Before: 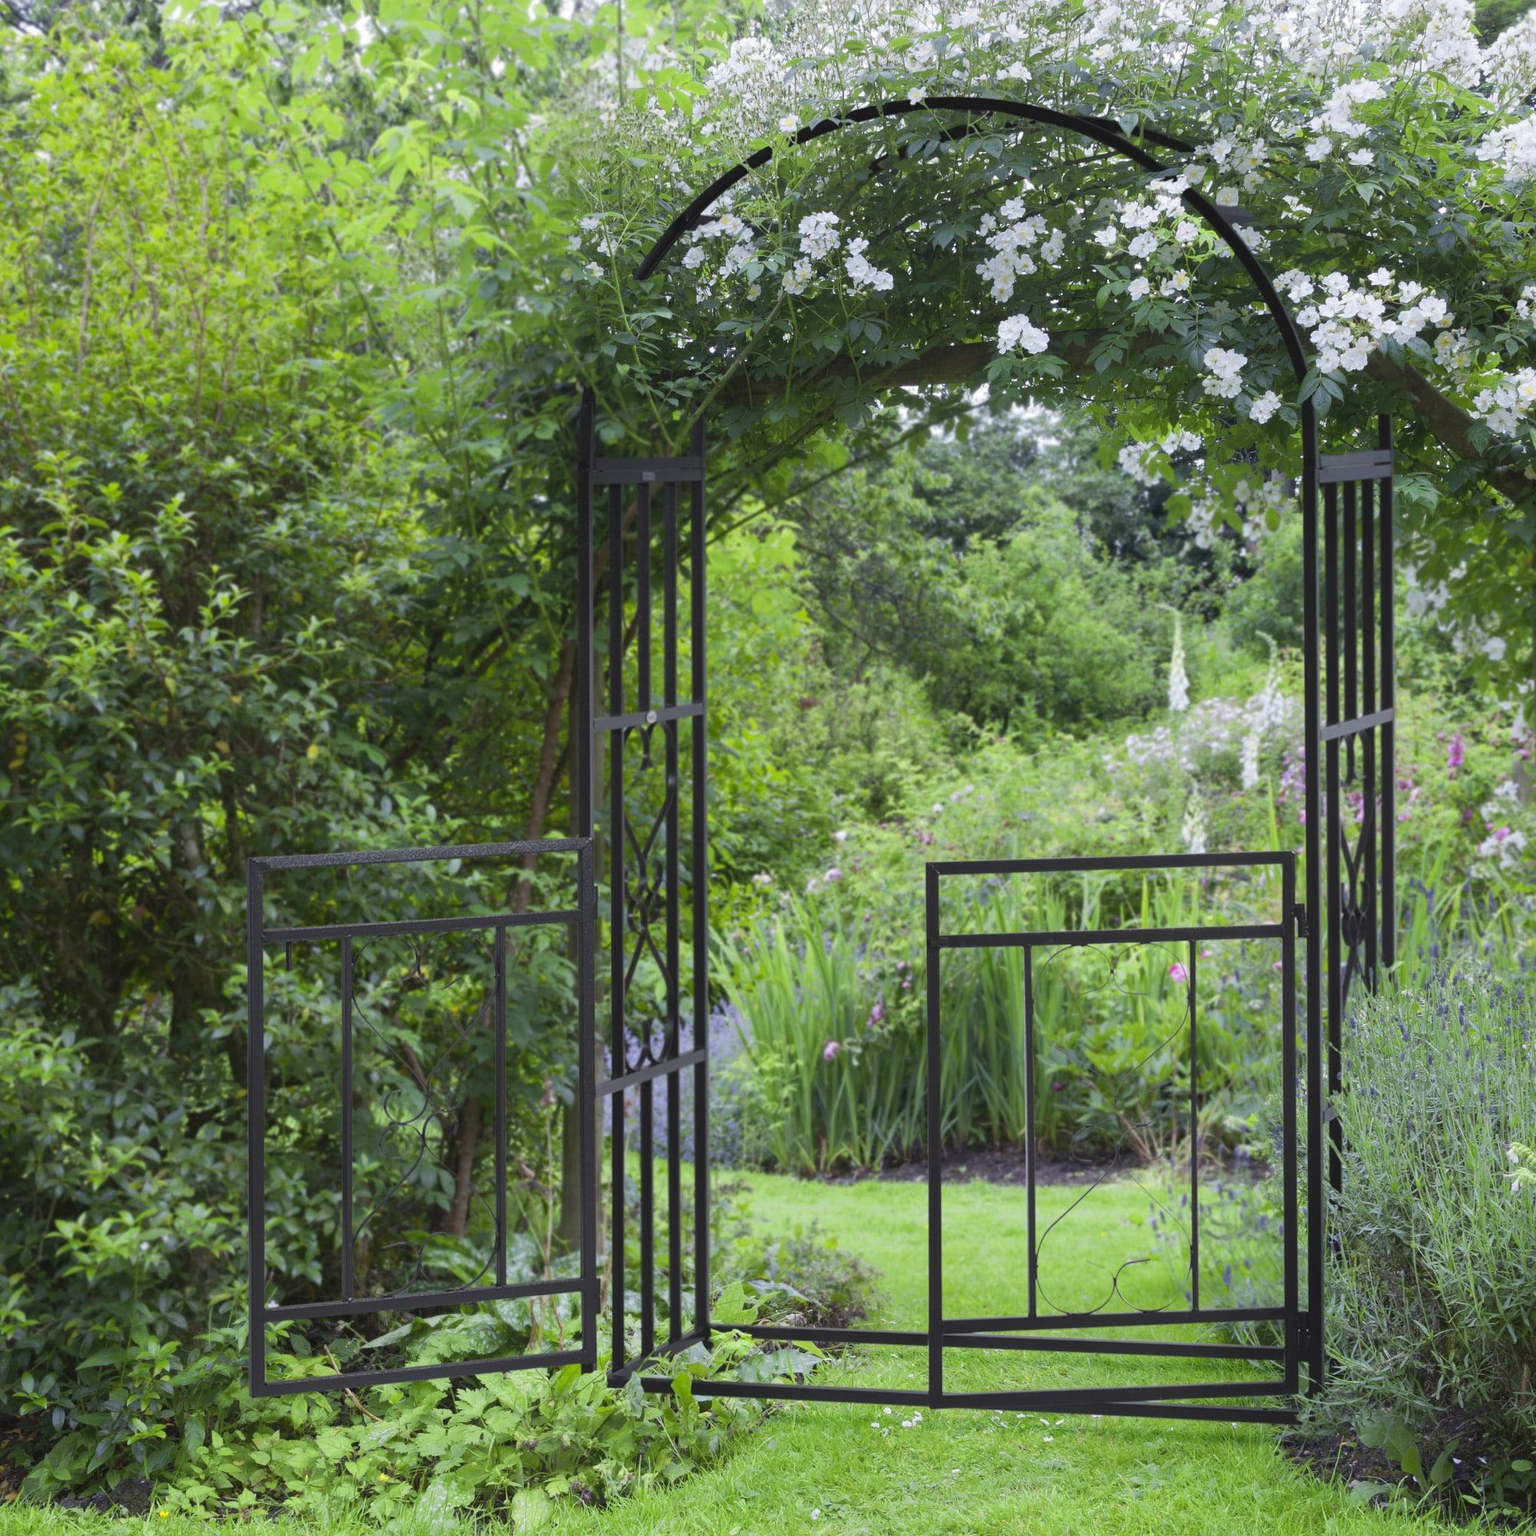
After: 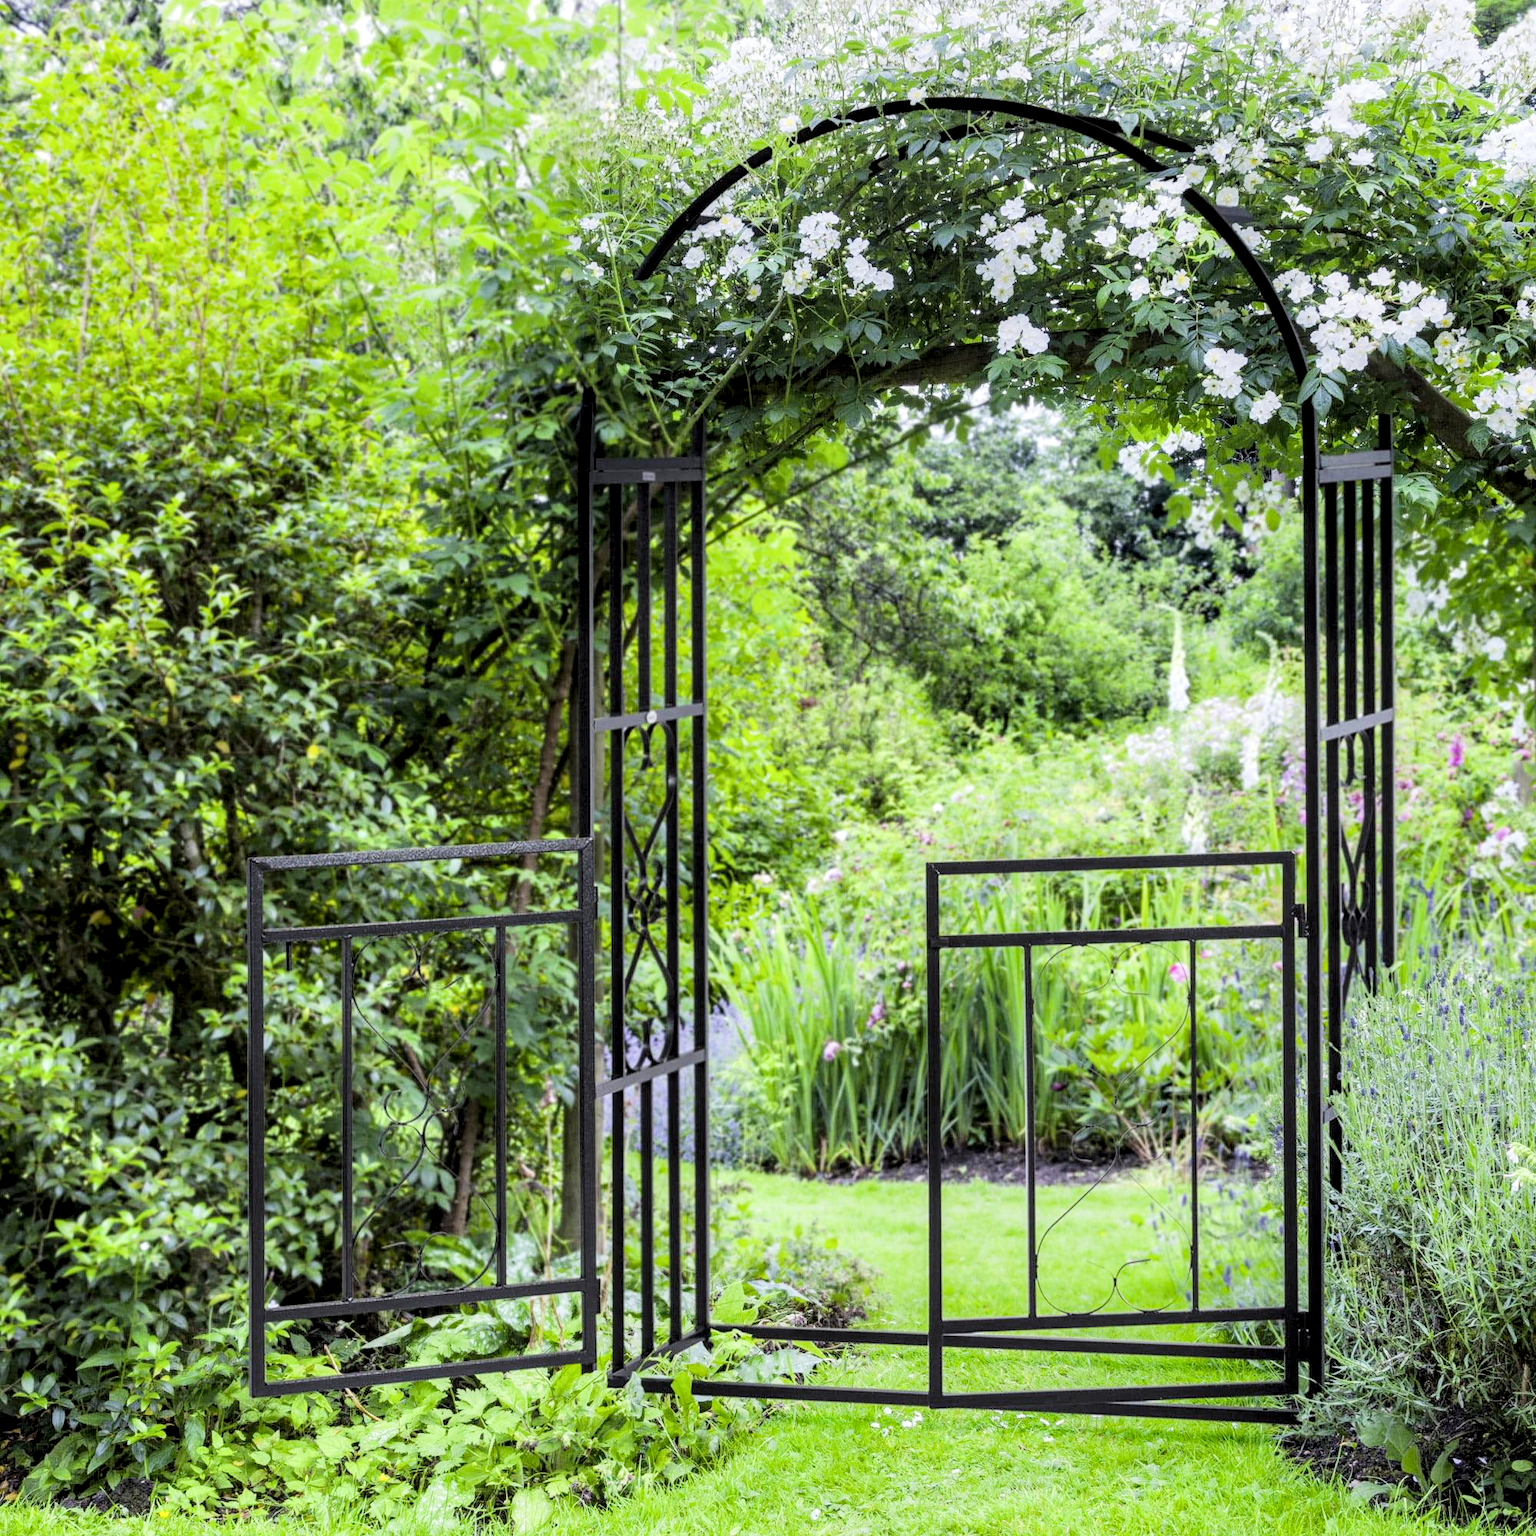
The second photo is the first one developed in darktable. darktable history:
local contrast: detail 150%
exposure: black level correction 0, exposure 0.9 EV, compensate exposure bias true, compensate highlight preservation false
color balance rgb: perceptual saturation grading › global saturation 20%
filmic rgb: black relative exposure -6 EV, white relative exposure 5 EV, hardness 2.79, contrast 1.3
